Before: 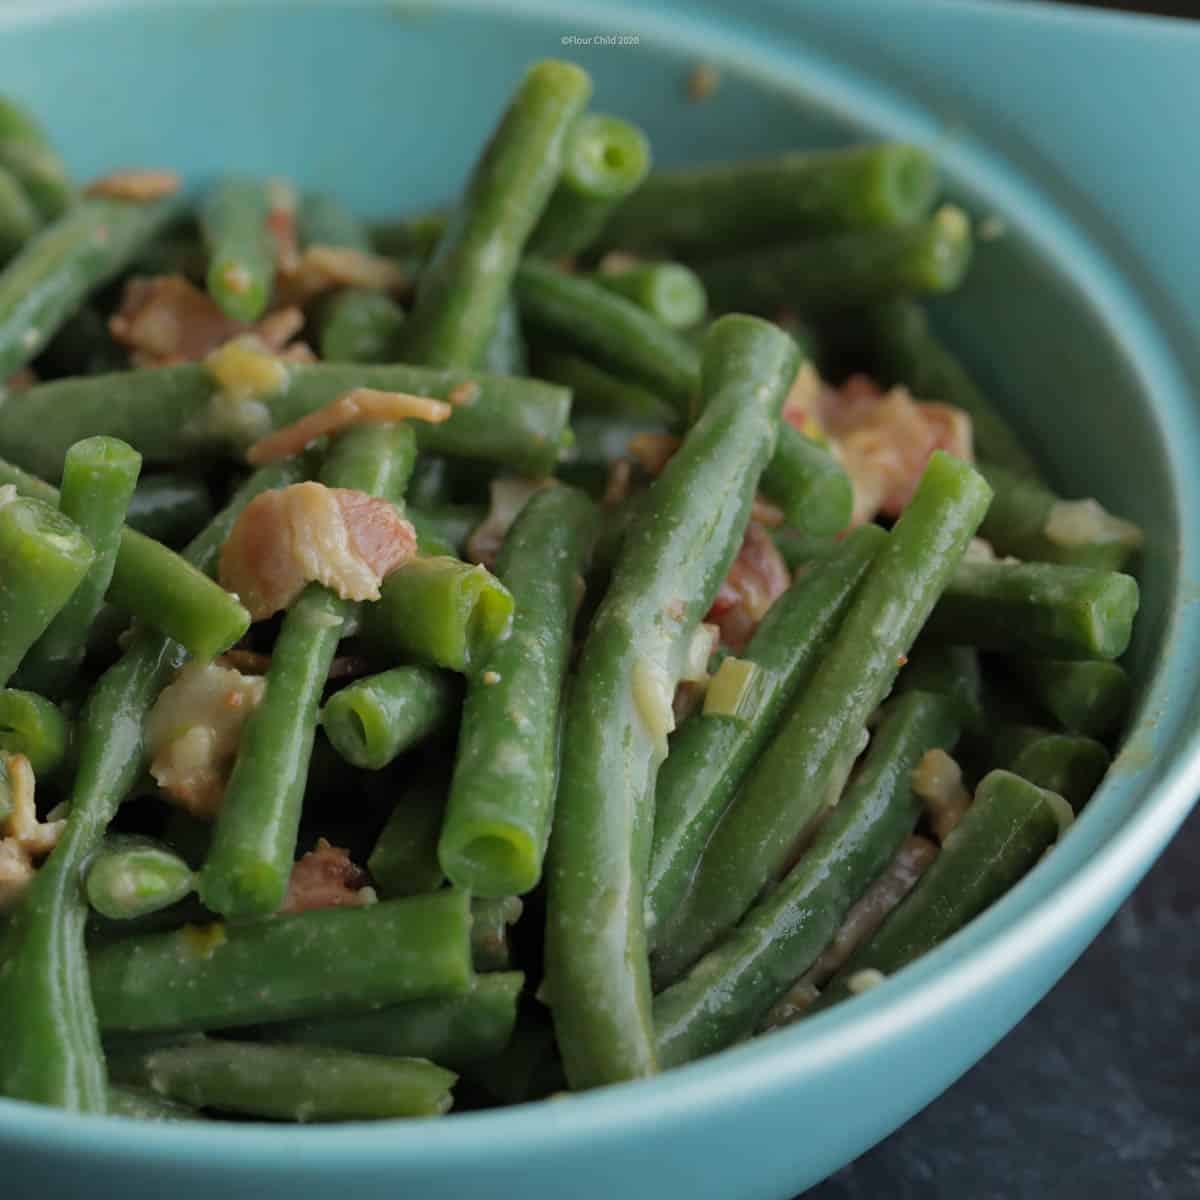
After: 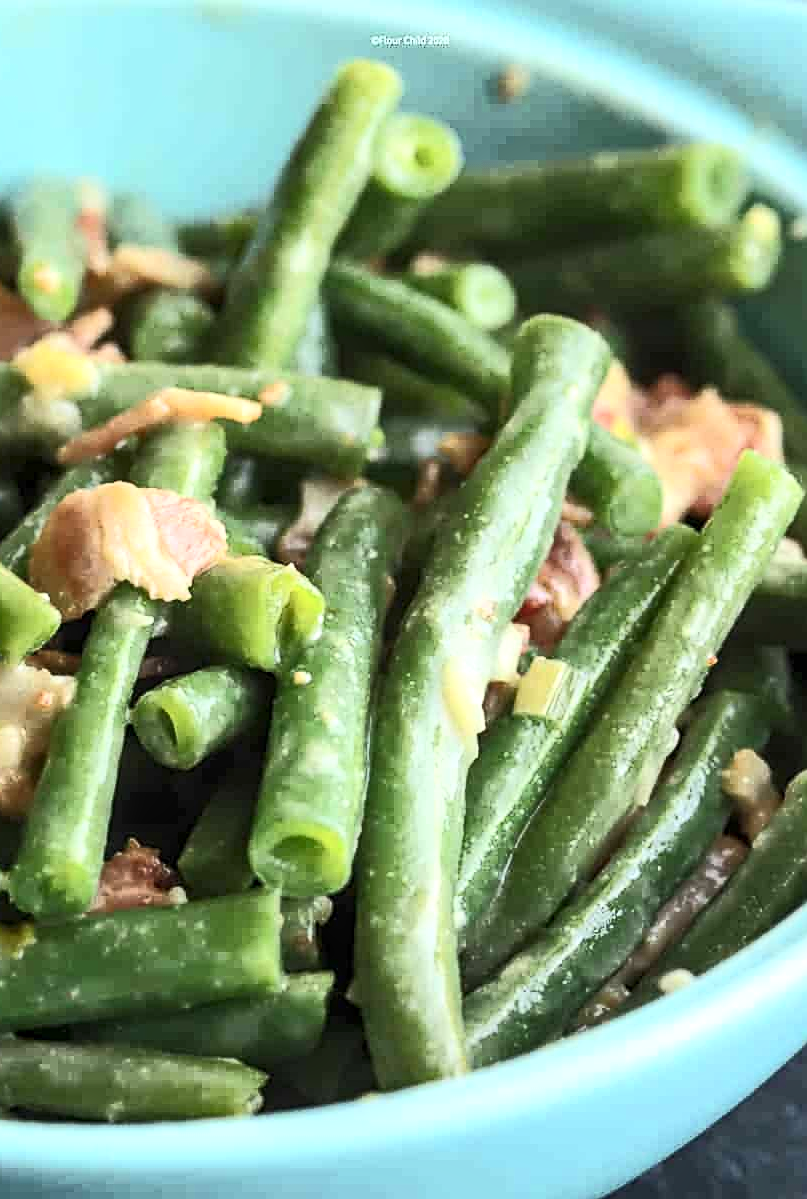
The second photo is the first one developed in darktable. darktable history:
crop and rotate: left 15.833%, right 16.903%
color zones: curves: ch0 [(0, 0.5) (0.143, 0.5) (0.286, 0.5) (0.429, 0.5) (0.571, 0.5) (0.714, 0.476) (0.857, 0.5) (1, 0.5)]; ch2 [(0, 0.5) (0.143, 0.5) (0.286, 0.5) (0.429, 0.5) (0.571, 0.5) (0.714, 0.487) (0.857, 0.5) (1, 0.5)]
sharpen: on, module defaults
exposure: black level correction -0.001, exposure 0.909 EV, compensate highlight preservation false
local contrast: detail 130%
tone curve: curves: ch0 [(0, 0) (0.003, 0.003) (0.011, 0.008) (0.025, 0.018) (0.044, 0.04) (0.069, 0.062) (0.1, 0.09) (0.136, 0.121) (0.177, 0.158) (0.224, 0.197) (0.277, 0.255) (0.335, 0.314) (0.399, 0.391) (0.468, 0.496) (0.543, 0.683) (0.623, 0.801) (0.709, 0.883) (0.801, 0.94) (0.898, 0.984) (1, 1)], color space Lab, independent channels, preserve colors none
